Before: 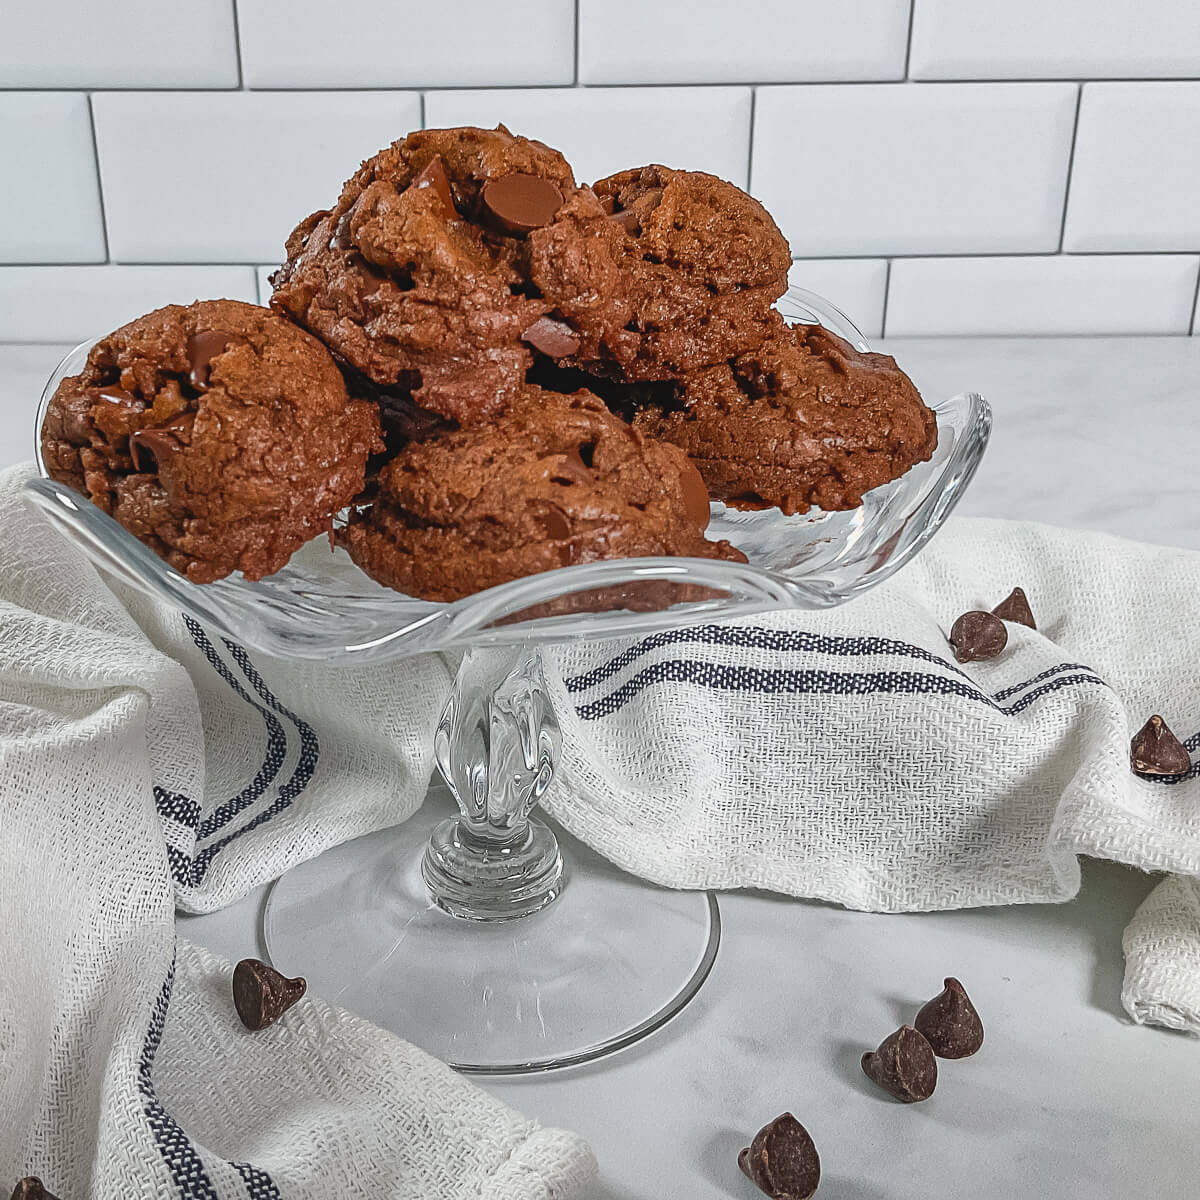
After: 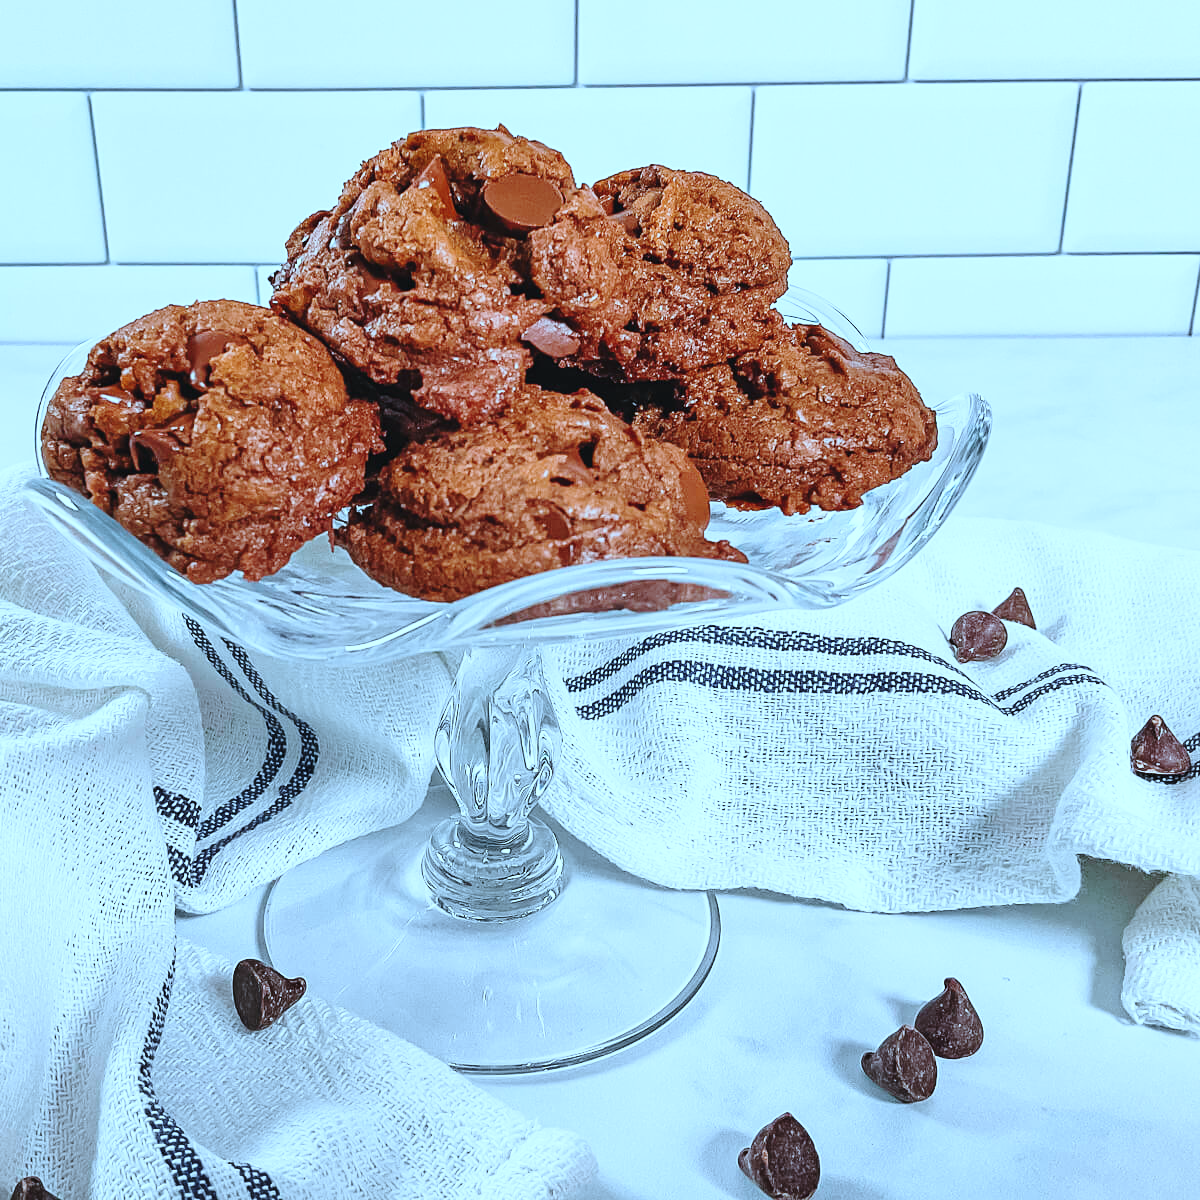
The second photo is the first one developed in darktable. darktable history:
color correction: highlights a* -9.73, highlights b* -21.22
base curve: curves: ch0 [(0, 0) (0.028, 0.03) (0.121, 0.232) (0.46, 0.748) (0.859, 0.968) (1, 1)], preserve colors none
white balance: red 0.954, blue 1.079
